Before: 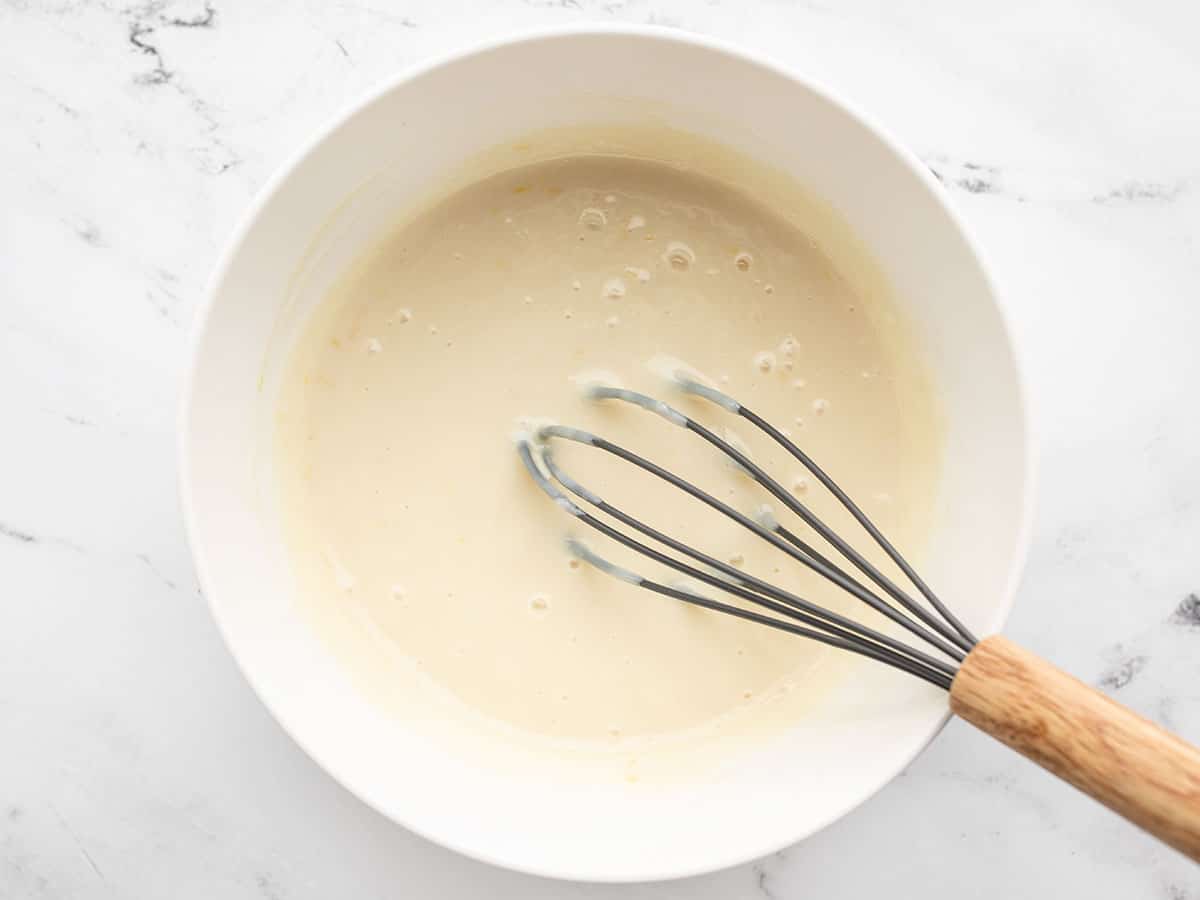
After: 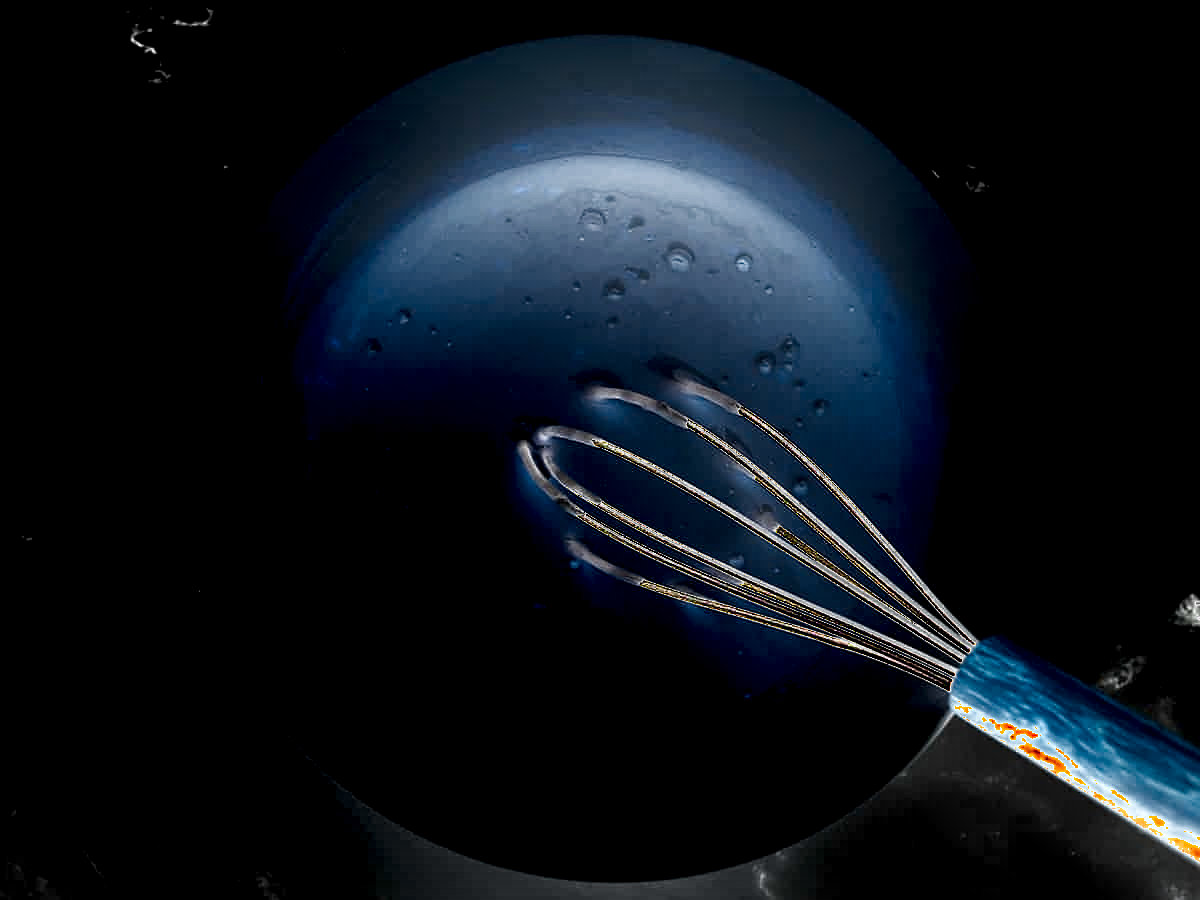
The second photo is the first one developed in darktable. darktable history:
exposure: black level correction 0.001, exposure 2.607 EV, compensate exposure bias true, compensate highlight preservation false
shadows and highlights: soften with gaussian
sharpen: radius 1, threshold 1
